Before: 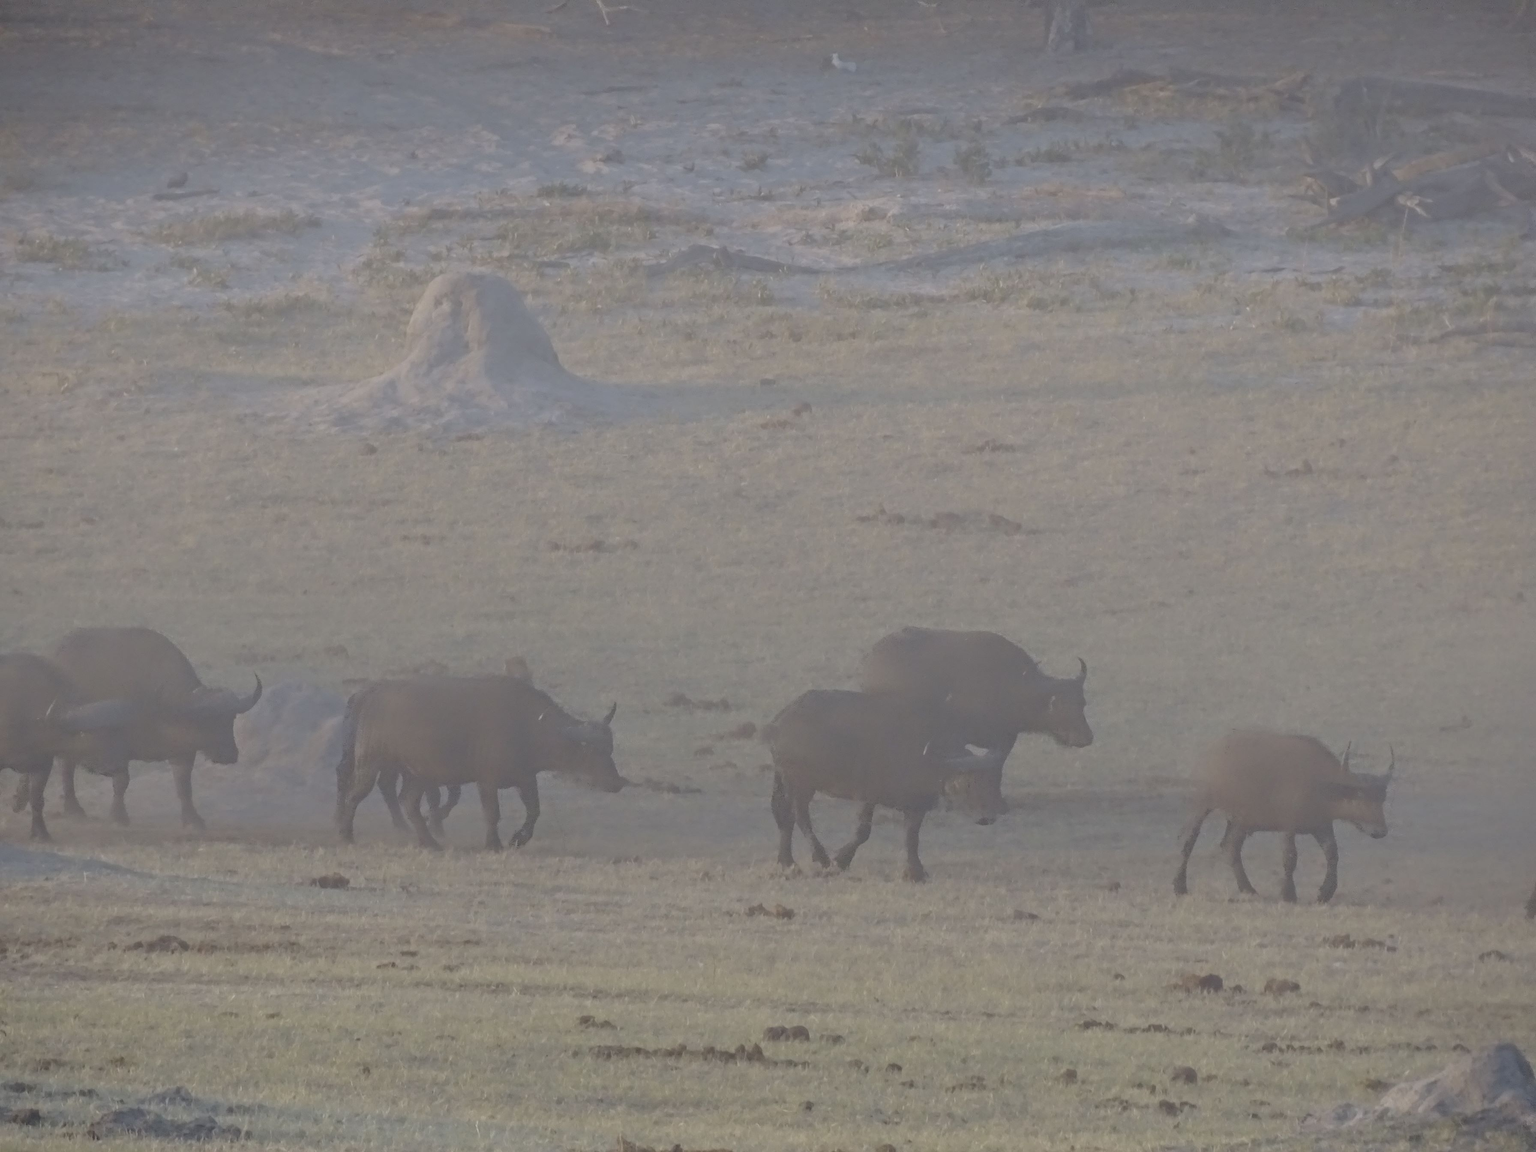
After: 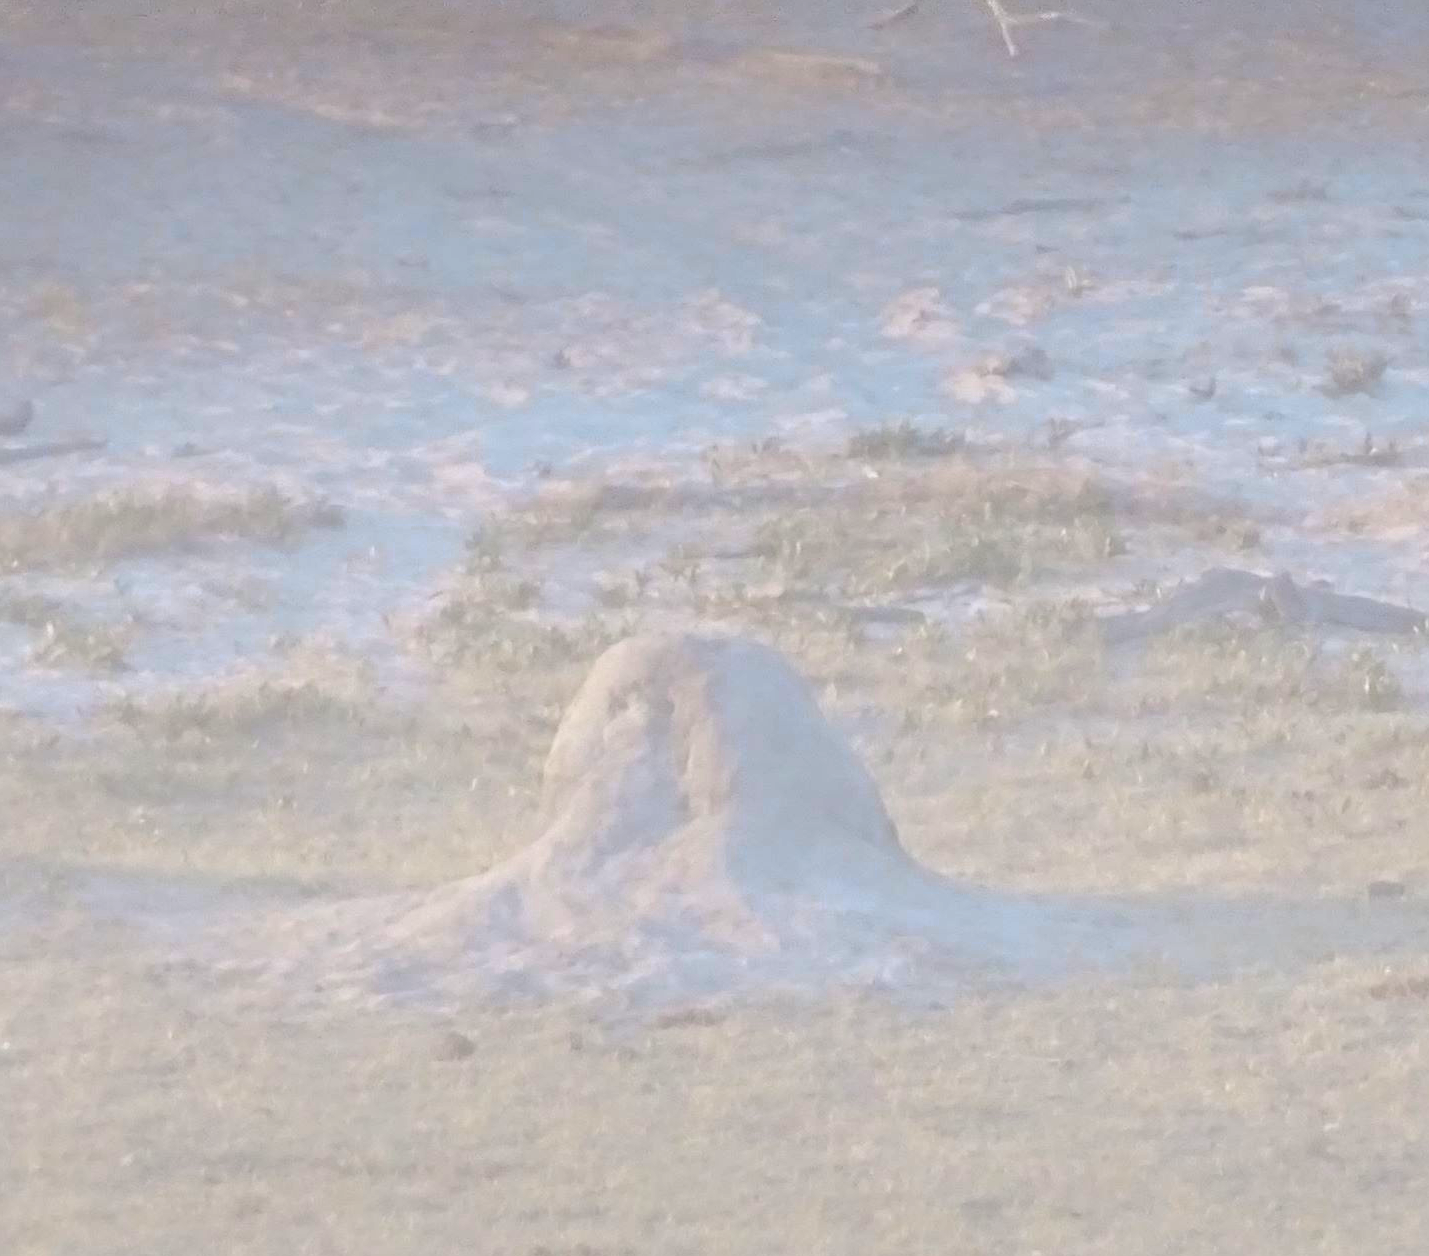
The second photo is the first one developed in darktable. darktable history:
crop and rotate: left 11.302%, top 0.108%, right 48.805%, bottom 53.135%
exposure: black level correction 0, exposure 1 EV, compensate highlight preservation false
color zones: curves: ch0 [(0.254, 0.492) (0.724, 0.62)]; ch1 [(0.25, 0.528) (0.719, 0.796)]; ch2 [(0, 0.472) (0.25, 0.5) (0.73, 0.184)]
